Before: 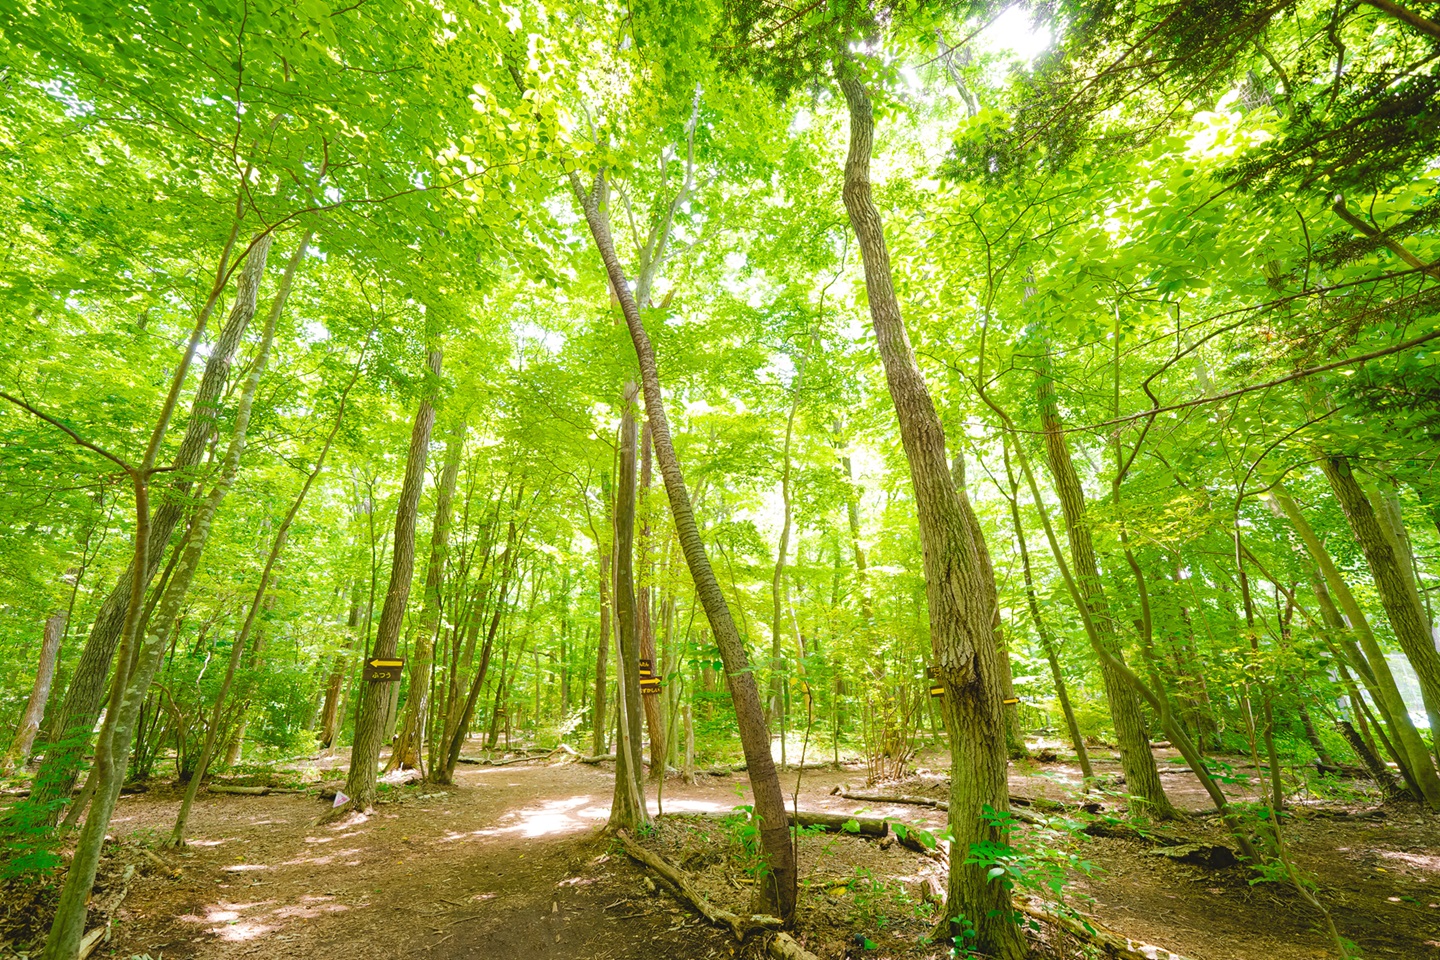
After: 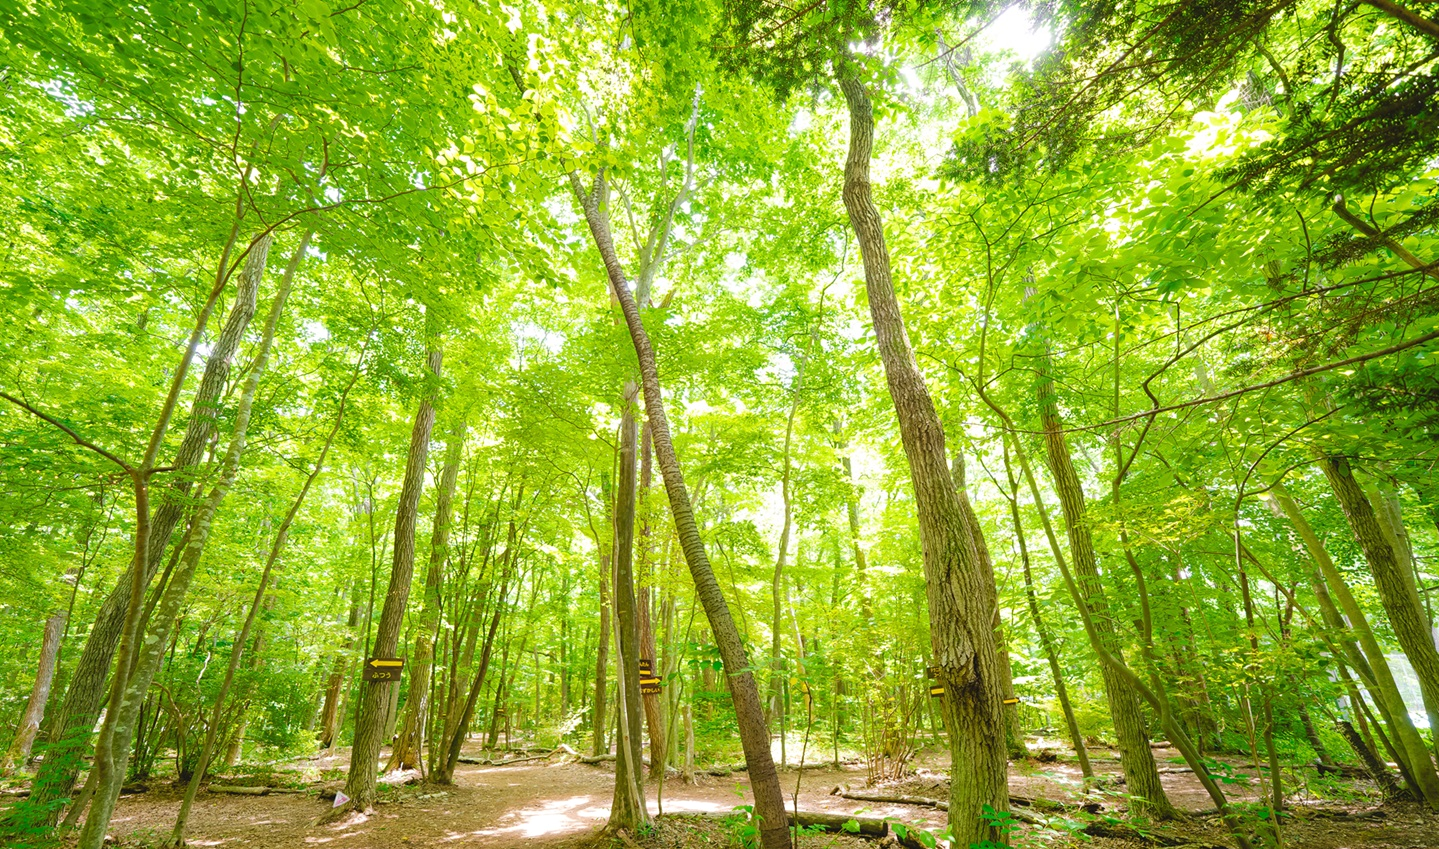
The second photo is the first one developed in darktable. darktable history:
tone equalizer: on, module defaults
crop and rotate: top 0%, bottom 11.542%
